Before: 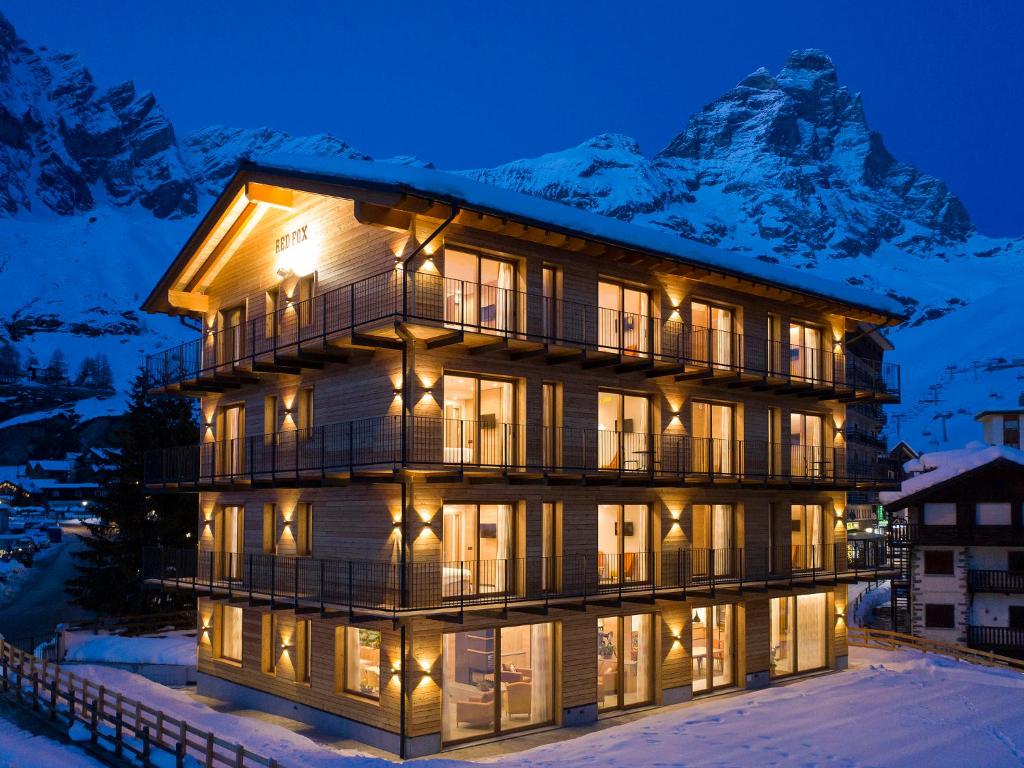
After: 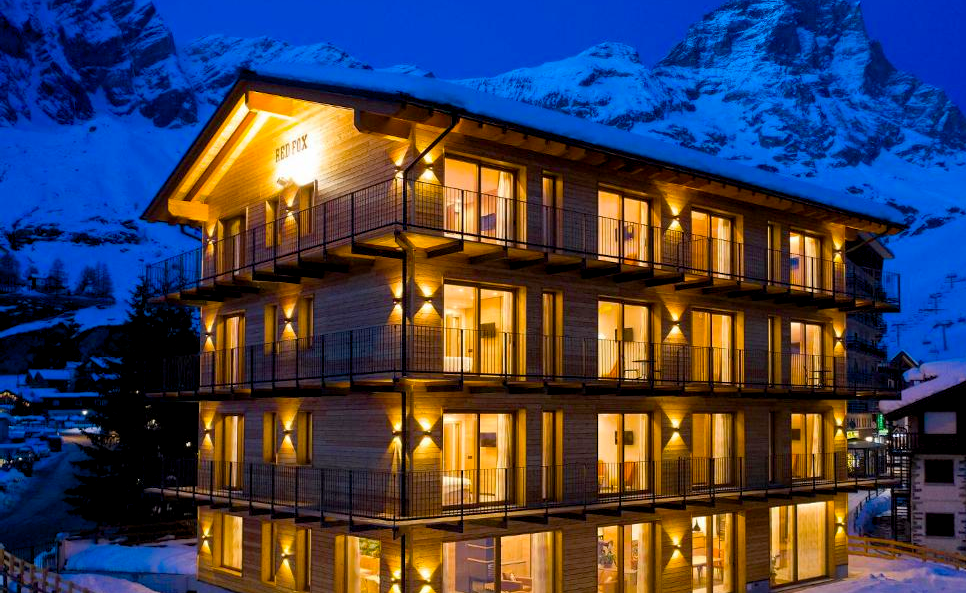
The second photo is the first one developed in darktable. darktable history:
crop and rotate: angle 0.025°, top 11.937%, right 5.556%, bottom 10.801%
color balance rgb: global offset › luminance -0.359%, linear chroma grading › global chroma 15.493%, perceptual saturation grading › global saturation 18.129%, global vibrance 10.043%
